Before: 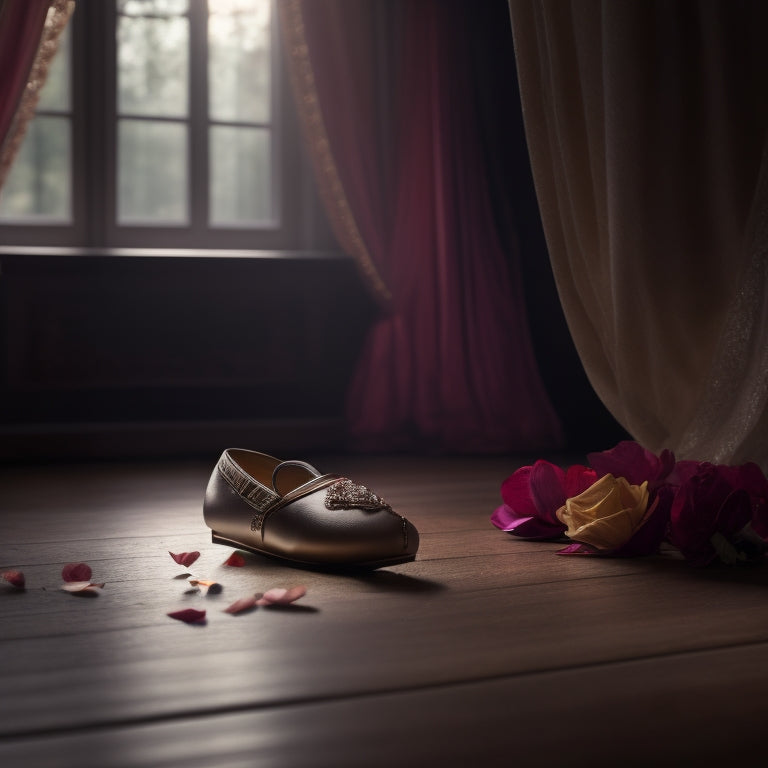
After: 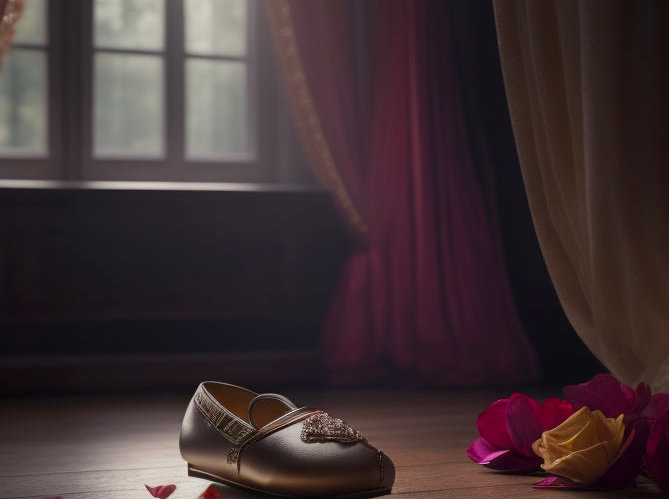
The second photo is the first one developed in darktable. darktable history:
tone equalizer: edges refinement/feathering 500, mask exposure compensation -1.57 EV, preserve details no
crop: left 3.153%, top 8.835%, right 9.648%, bottom 26.105%
color balance rgb: perceptual saturation grading › global saturation 15.038%, contrast -10.332%
